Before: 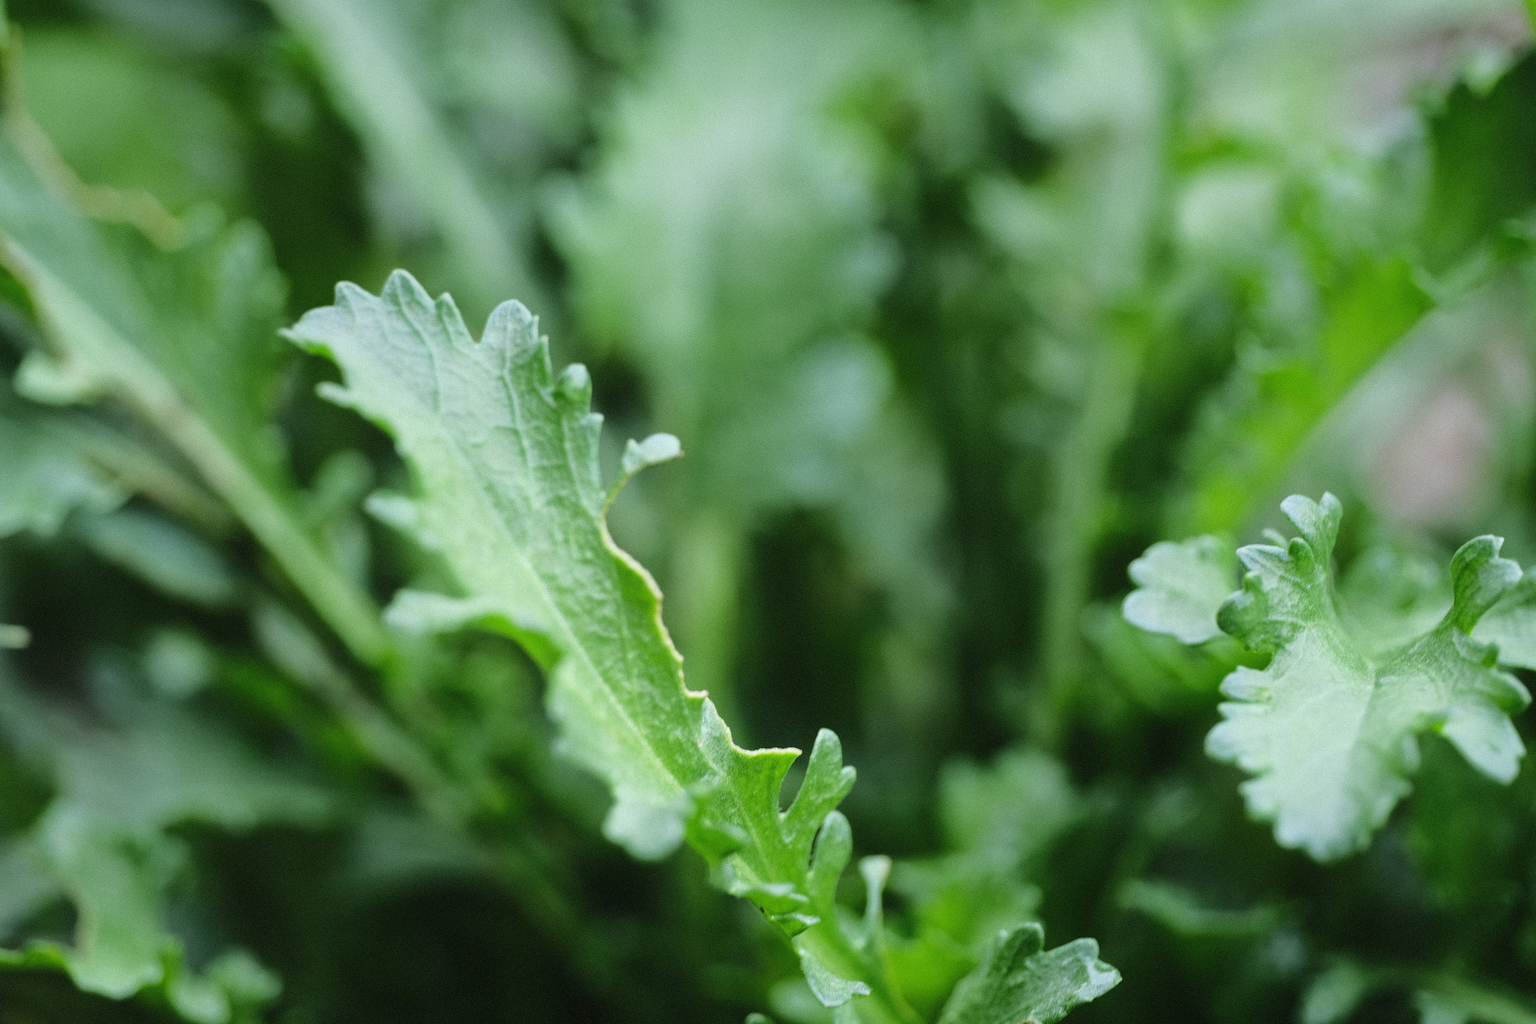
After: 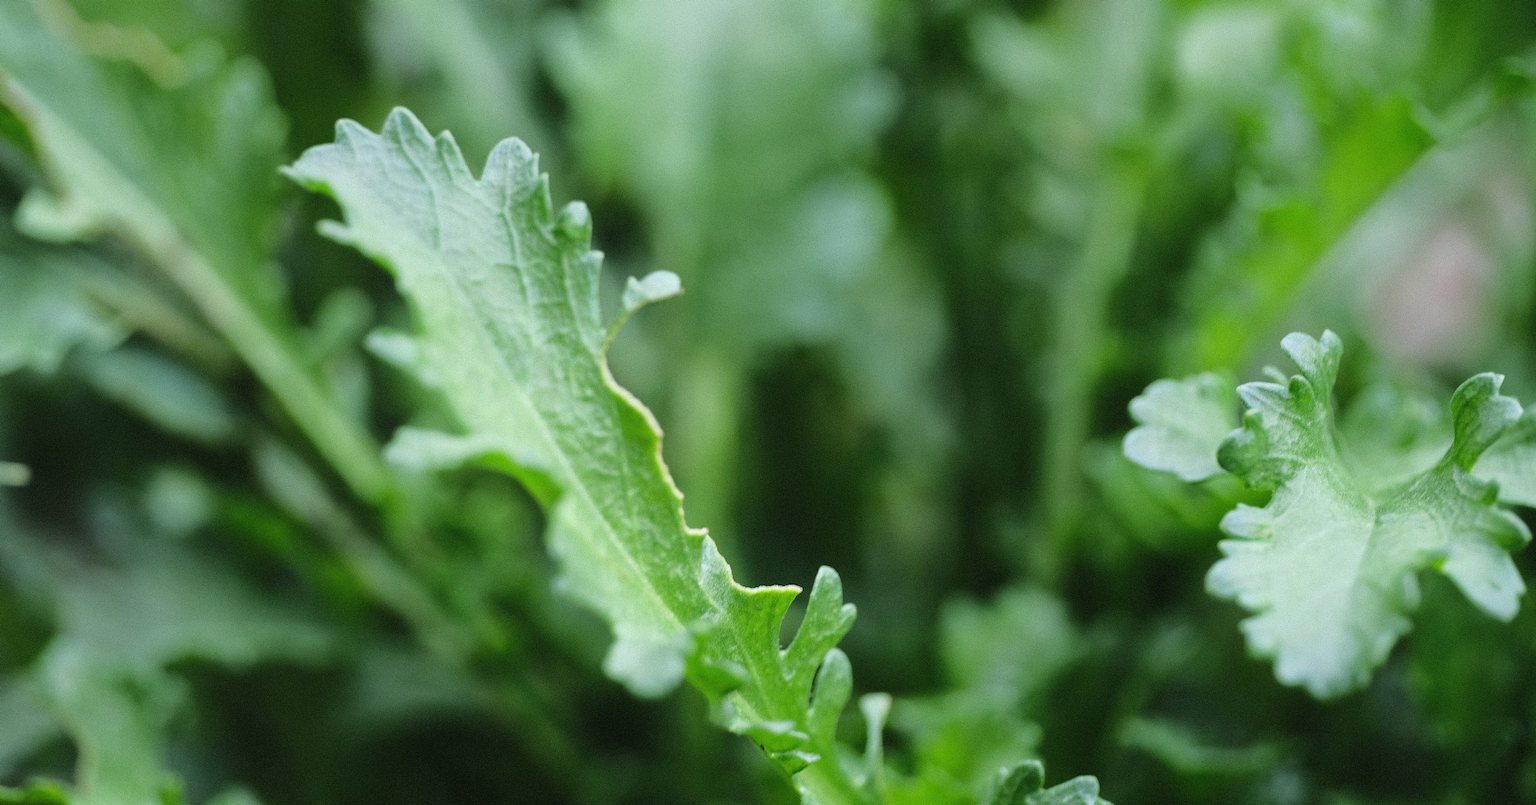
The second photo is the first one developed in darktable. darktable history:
crop and rotate: top 15.9%, bottom 5.404%
